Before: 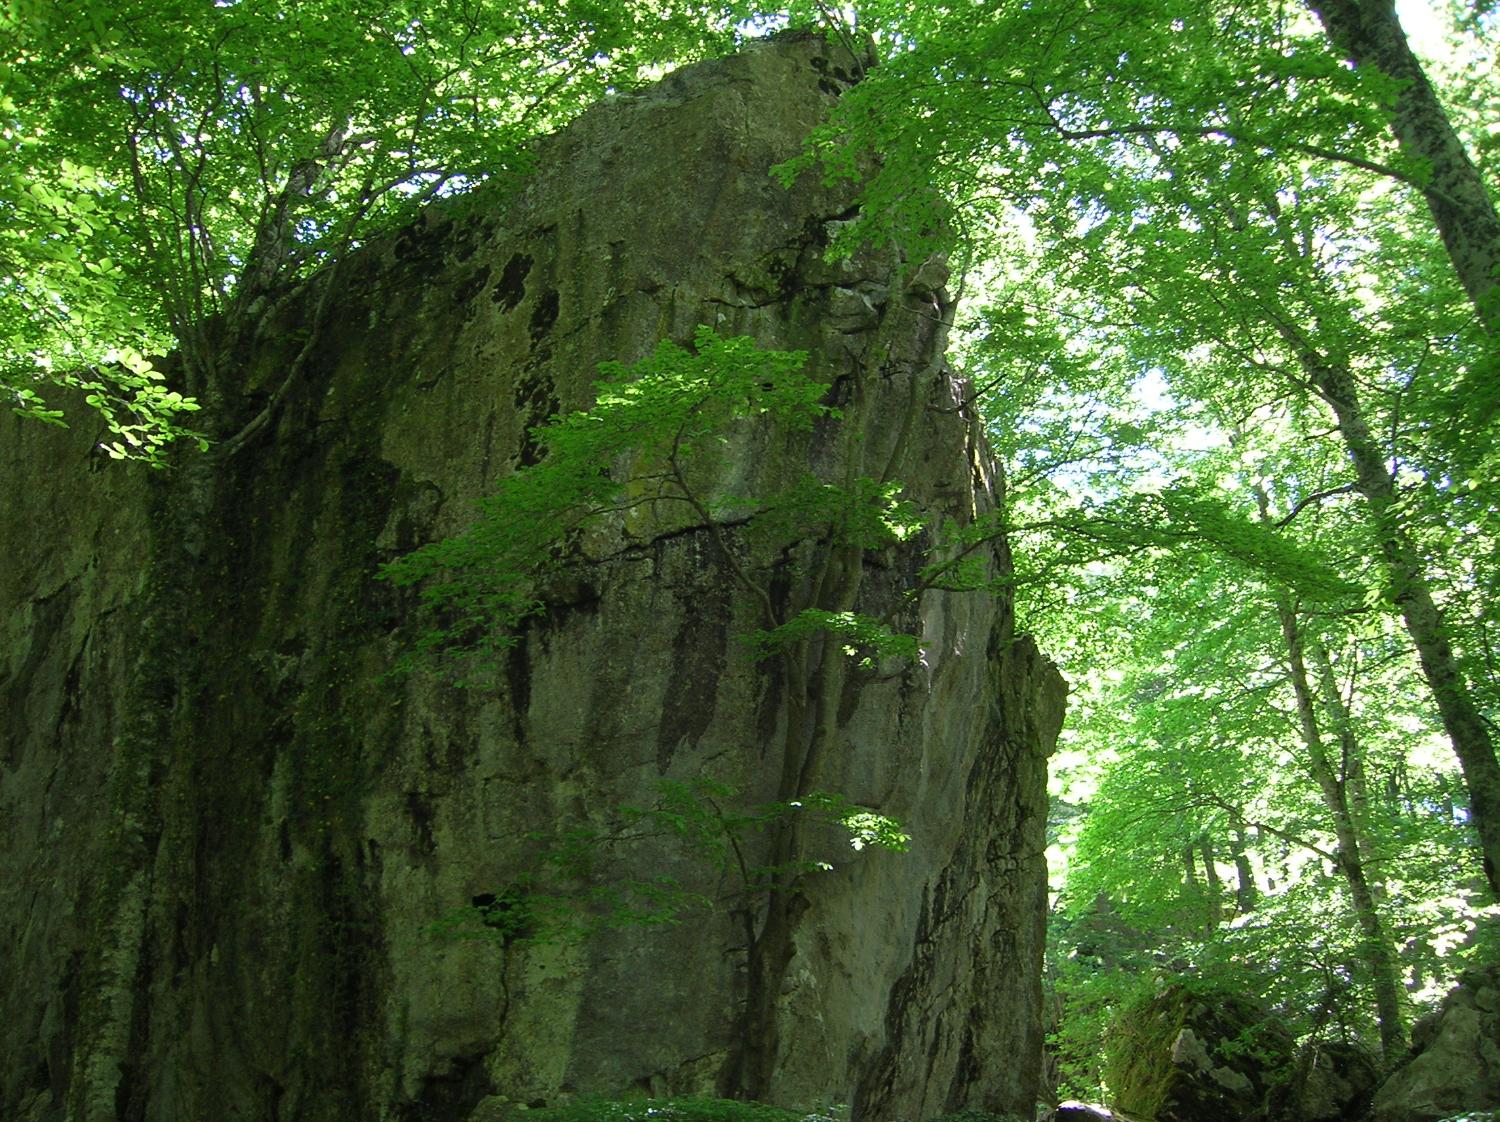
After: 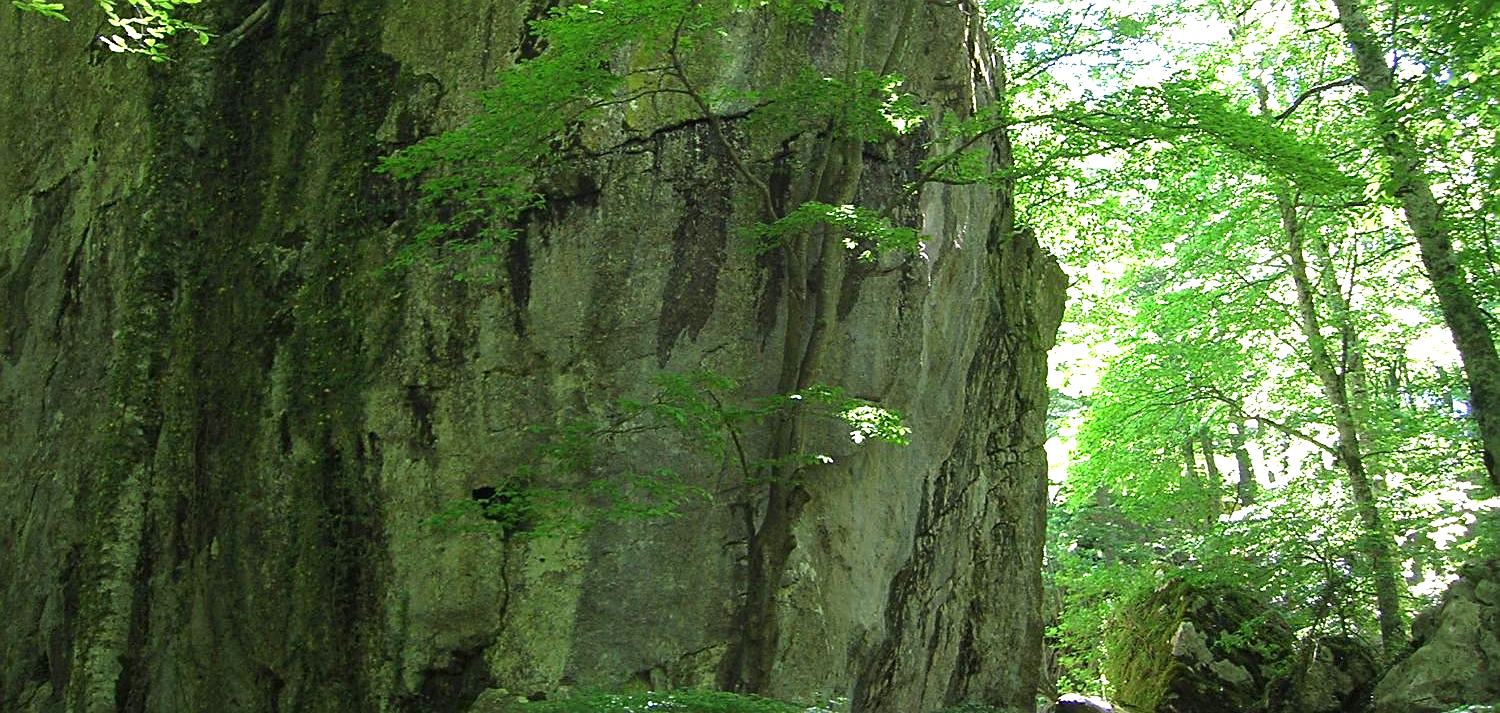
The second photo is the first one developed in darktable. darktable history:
sharpen: on, module defaults
crop and rotate: top 36.435%
exposure: black level correction 0, exposure 0.9 EV, compensate highlight preservation false
